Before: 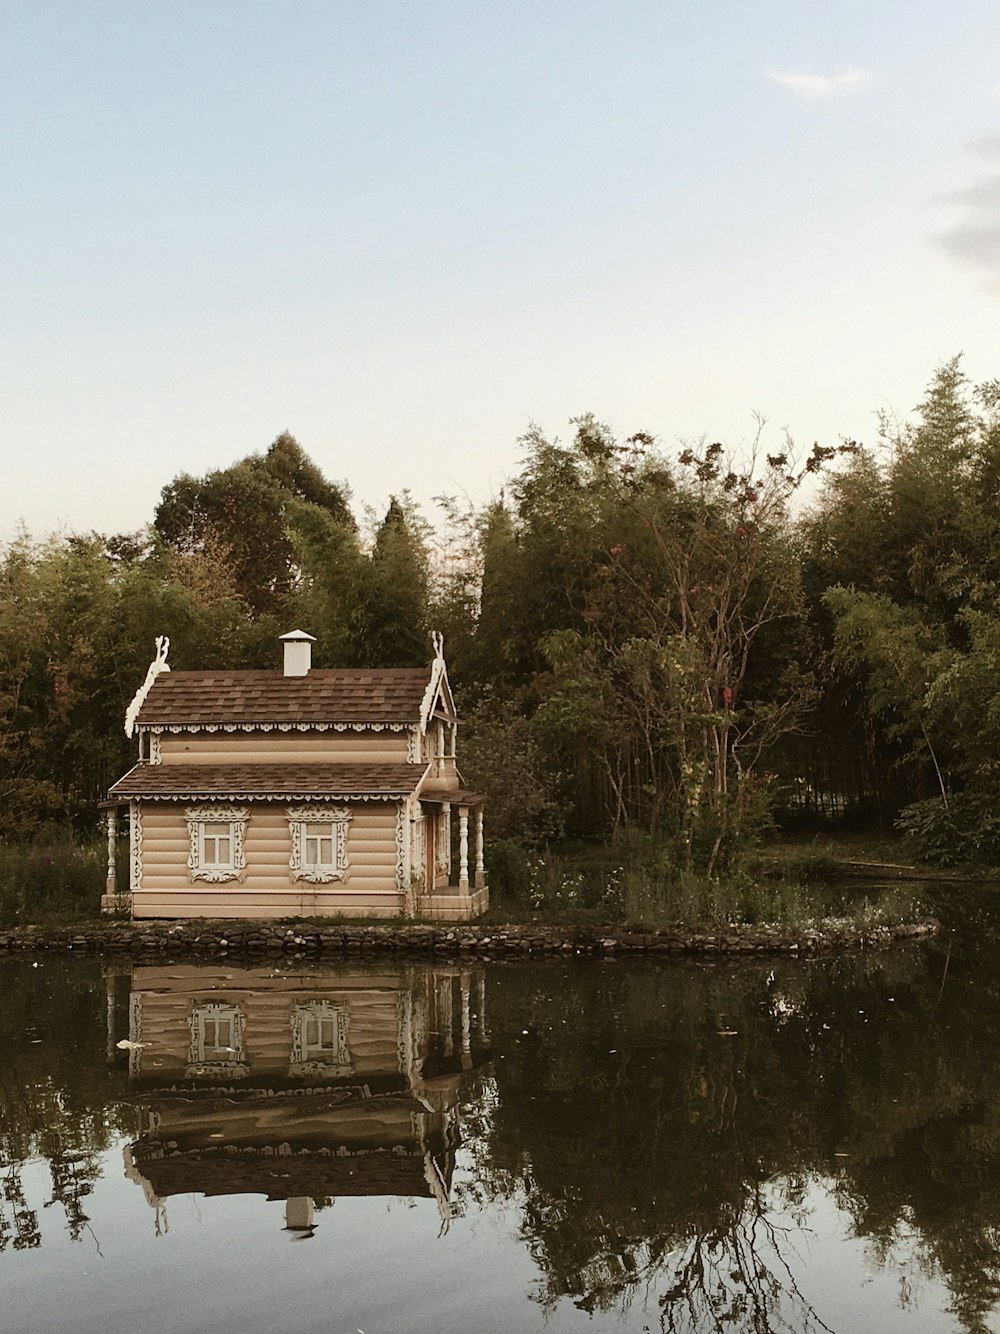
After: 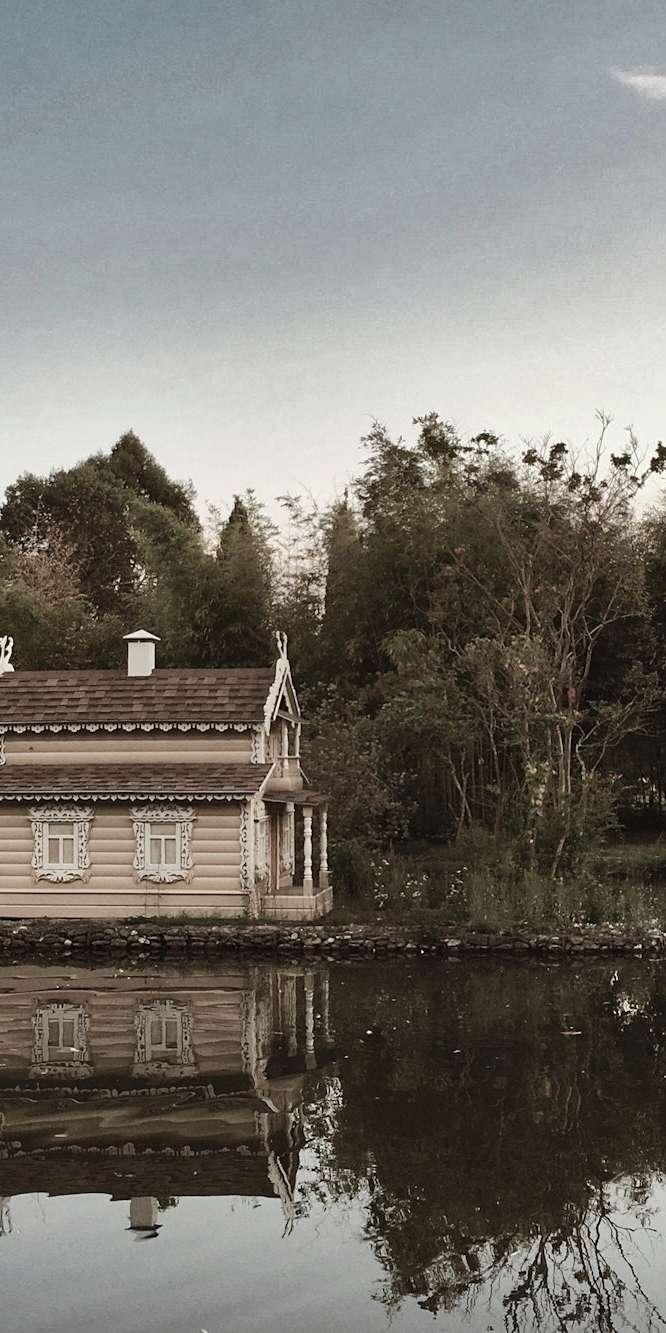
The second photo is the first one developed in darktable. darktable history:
crop and rotate: left 15.636%, right 17.757%
color zones: curves: ch1 [(0.077, 0.436) (0.25, 0.5) (0.75, 0.5)]
shadows and highlights: shadows 24.73, highlights -76.62, soften with gaussian
color correction: highlights b* 0.058, saturation 0.532
